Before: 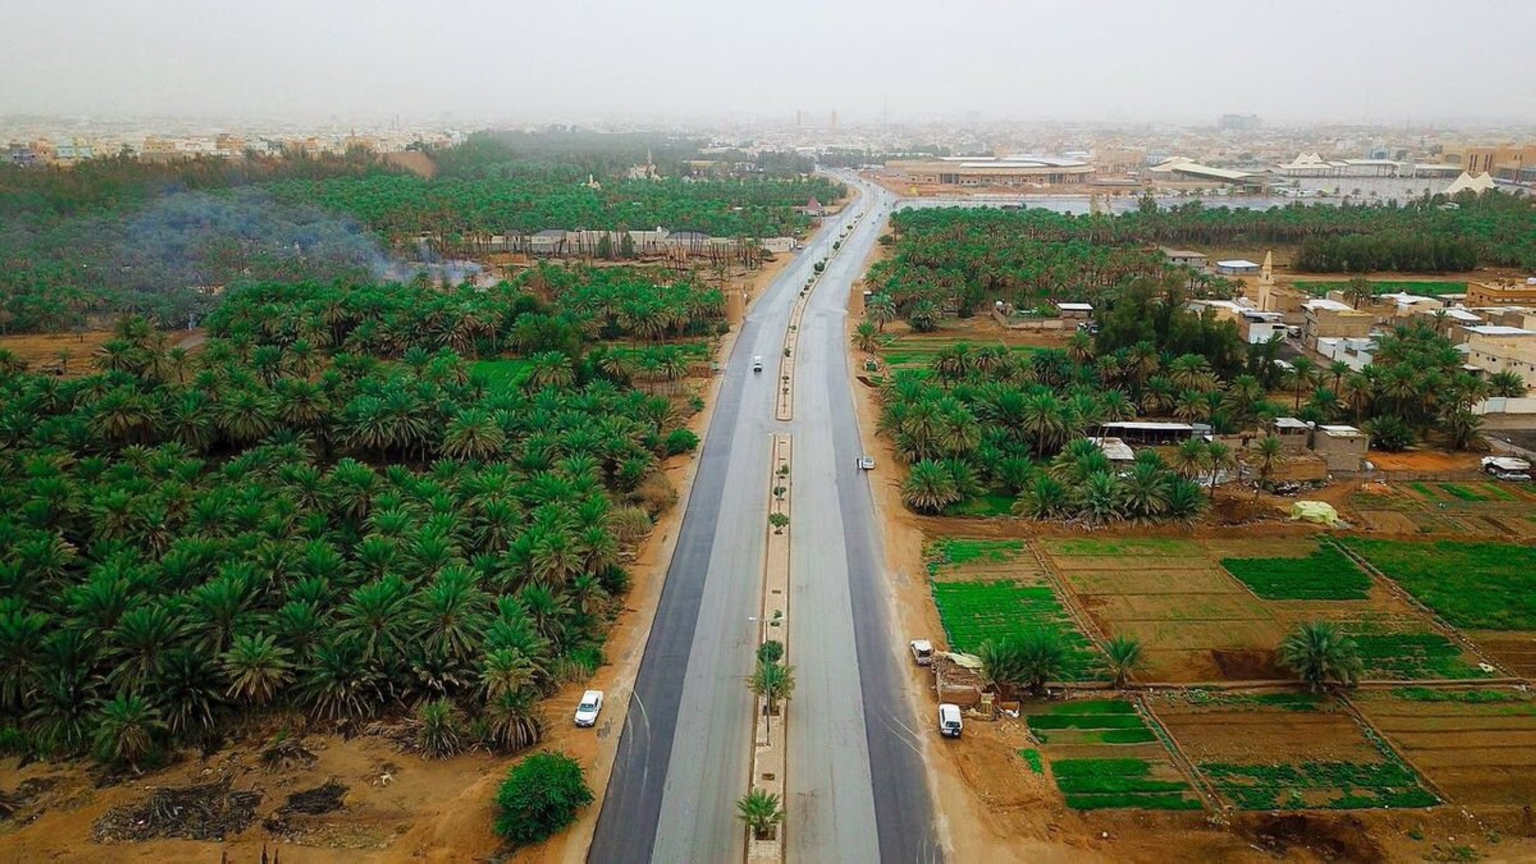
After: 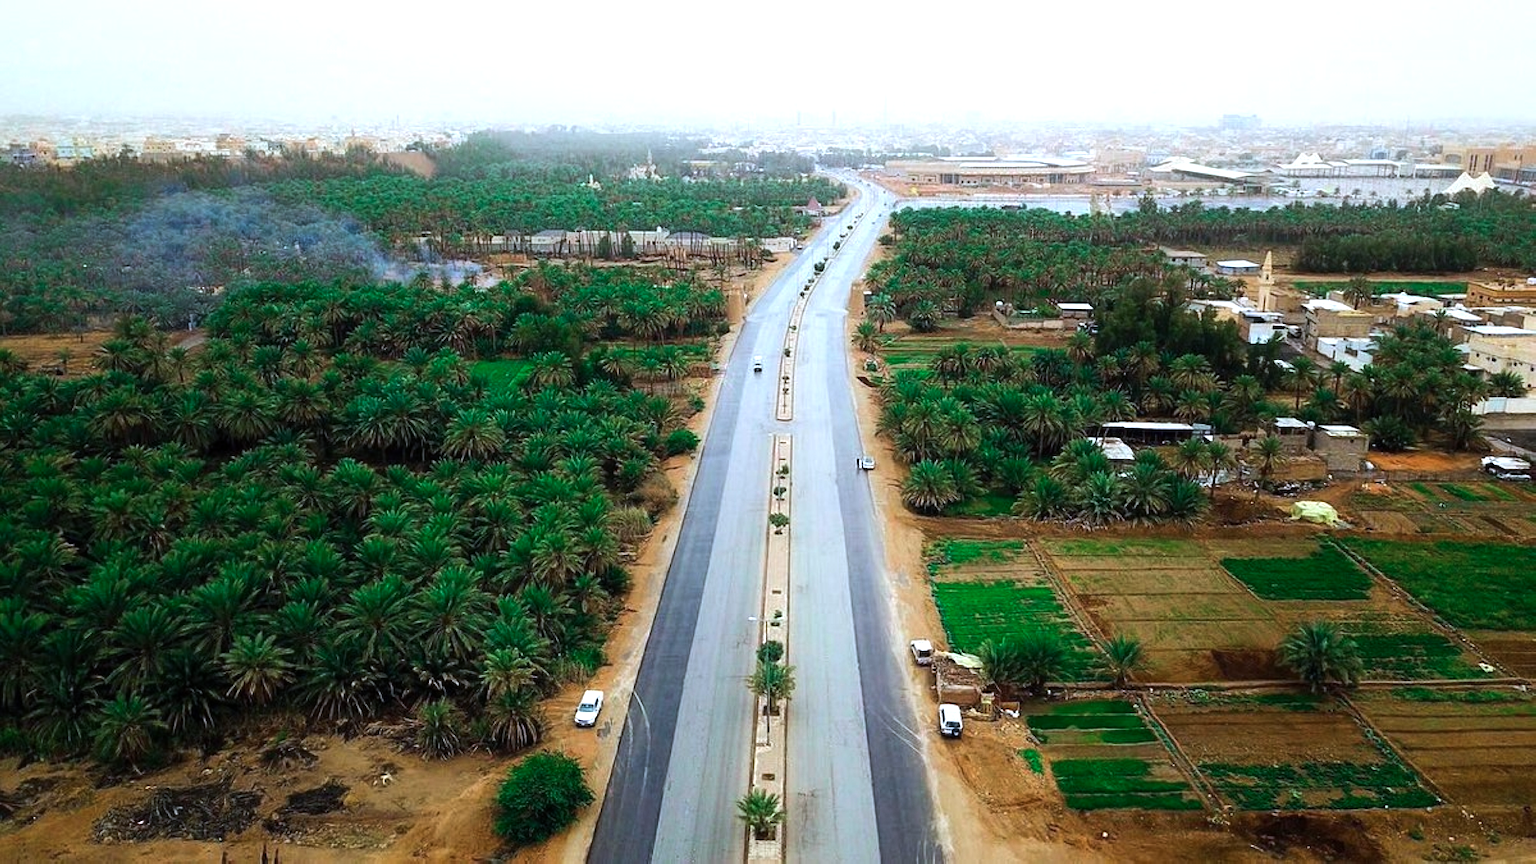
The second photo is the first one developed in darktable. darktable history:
tone equalizer: -8 EV -0.75 EV, -7 EV -0.7 EV, -6 EV -0.6 EV, -5 EV -0.4 EV, -3 EV 0.4 EV, -2 EV 0.6 EV, -1 EV 0.7 EV, +0 EV 0.75 EV, edges refinement/feathering 500, mask exposure compensation -1.57 EV, preserve details no
color calibration: x 0.372, y 0.386, temperature 4283.97 K
